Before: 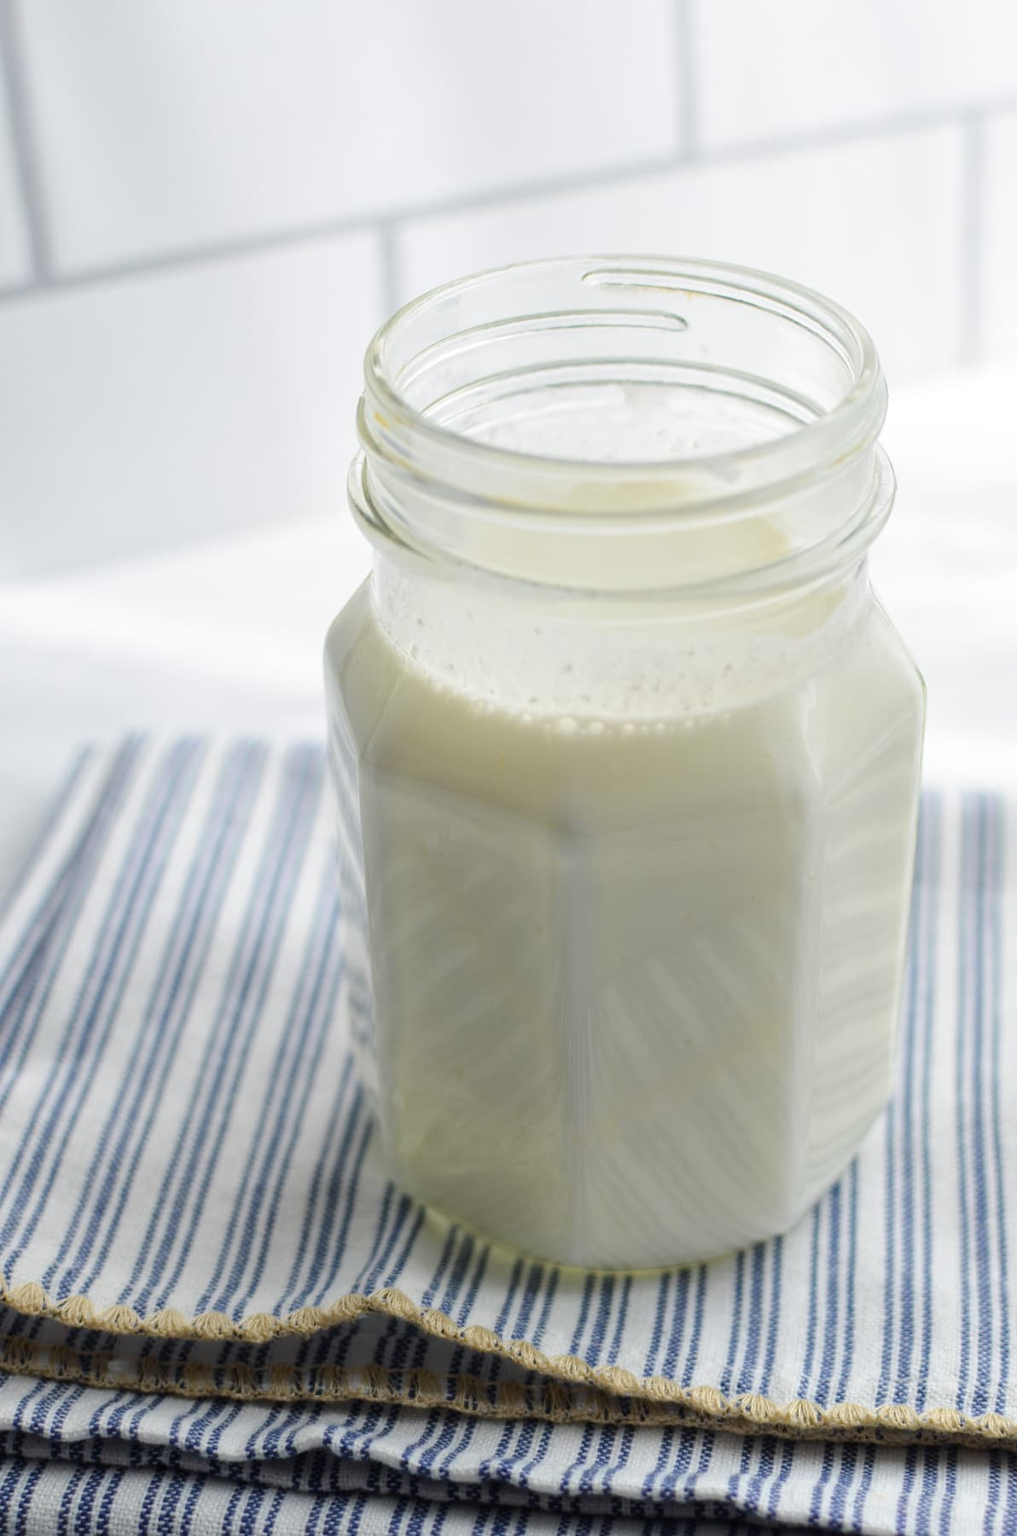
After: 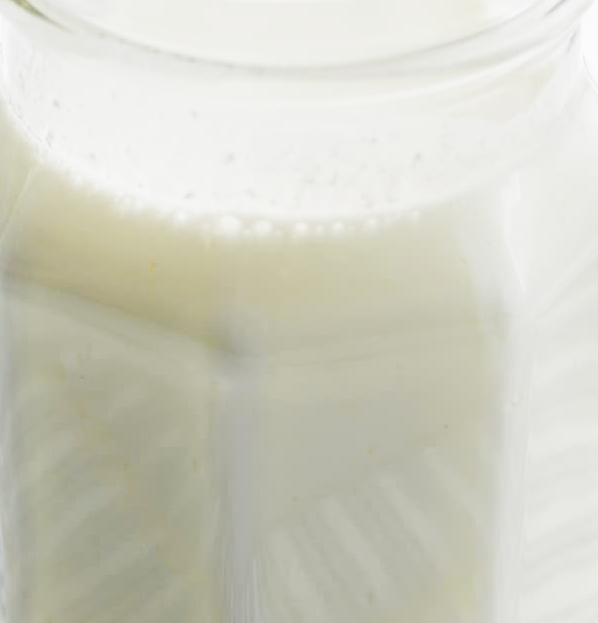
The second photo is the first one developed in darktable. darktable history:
crop: left 36.607%, top 34.735%, right 13.146%, bottom 30.611%
filmic rgb: middle gray luminance 12.74%, black relative exposure -10.13 EV, white relative exposure 3.47 EV, threshold 6 EV, target black luminance 0%, hardness 5.74, latitude 44.69%, contrast 1.221, highlights saturation mix 5%, shadows ↔ highlights balance 26.78%, add noise in highlights 0, preserve chrominance no, color science v3 (2019), use custom middle-gray values true, iterations of high-quality reconstruction 0, contrast in highlights soft, enable highlight reconstruction true
